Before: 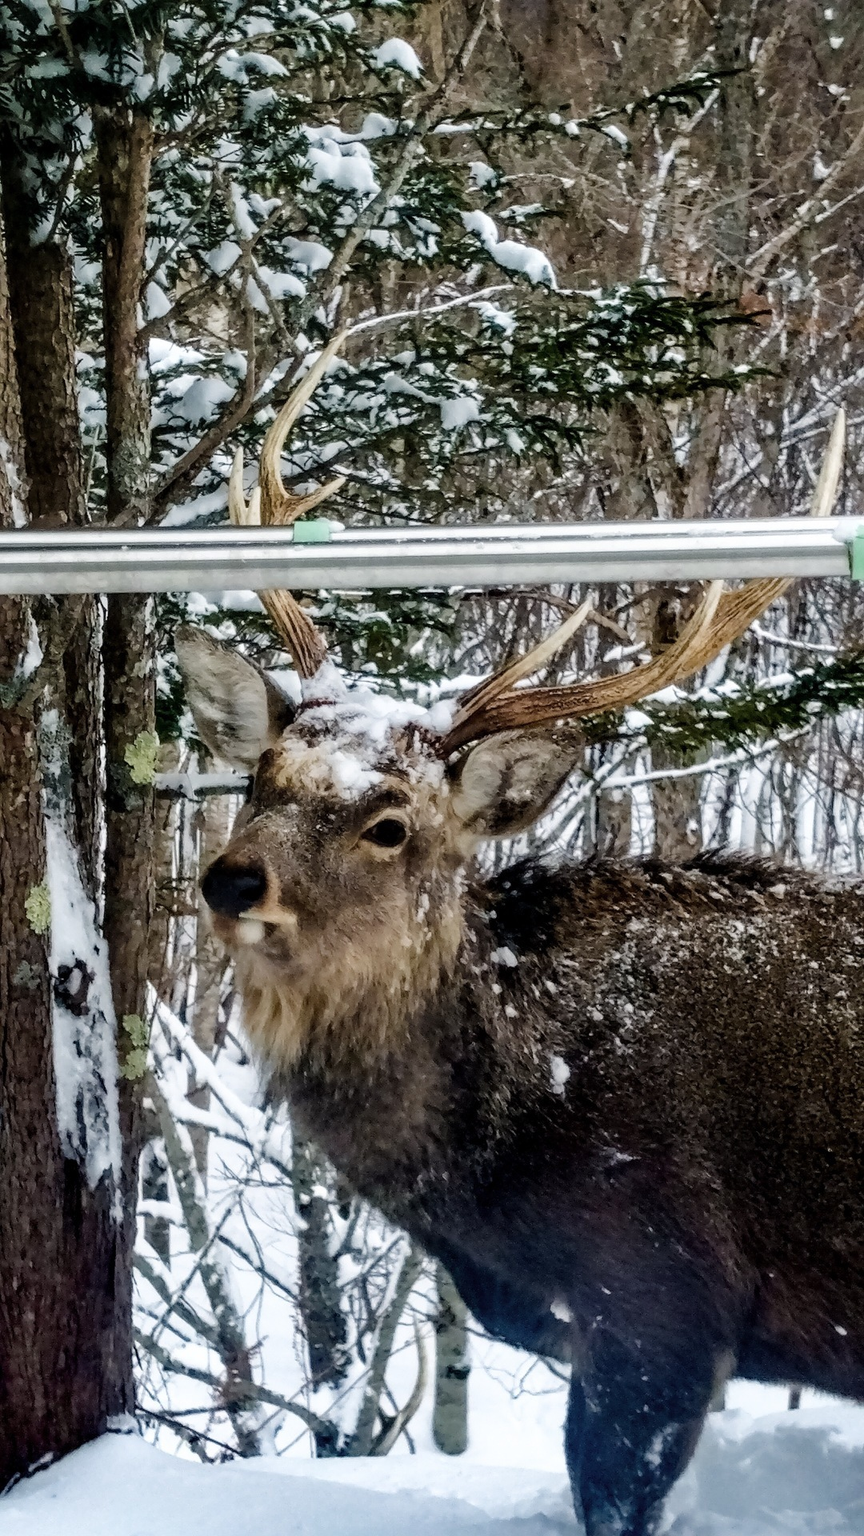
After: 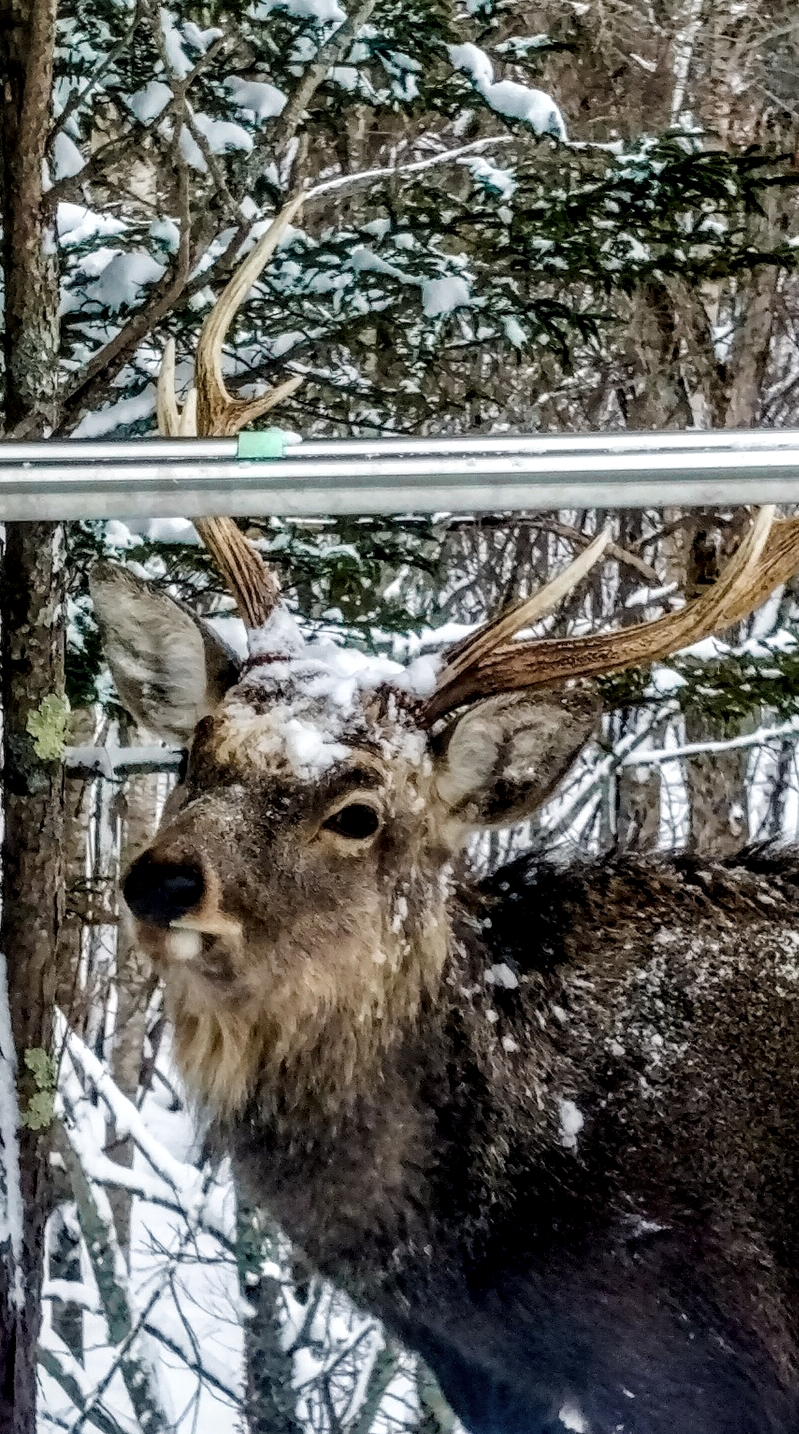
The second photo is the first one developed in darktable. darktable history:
crop and rotate: left 12.022%, top 11.464%, right 13.975%, bottom 13.82%
color zones: curves: ch0 [(0.25, 0.5) (0.423, 0.5) (0.443, 0.5) (0.521, 0.756) (0.568, 0.5) (0.576, 0.5) (0.75, 0.5)]; ch1 [(0.25, 0.5) (0.423, 0.5) (0.443, 0.5) (0.539, 0.873) (0.624, 0.565) (0.631, 0.5) (0.75, 0.5)]
local contrast: highlights 35%, detail 135%
